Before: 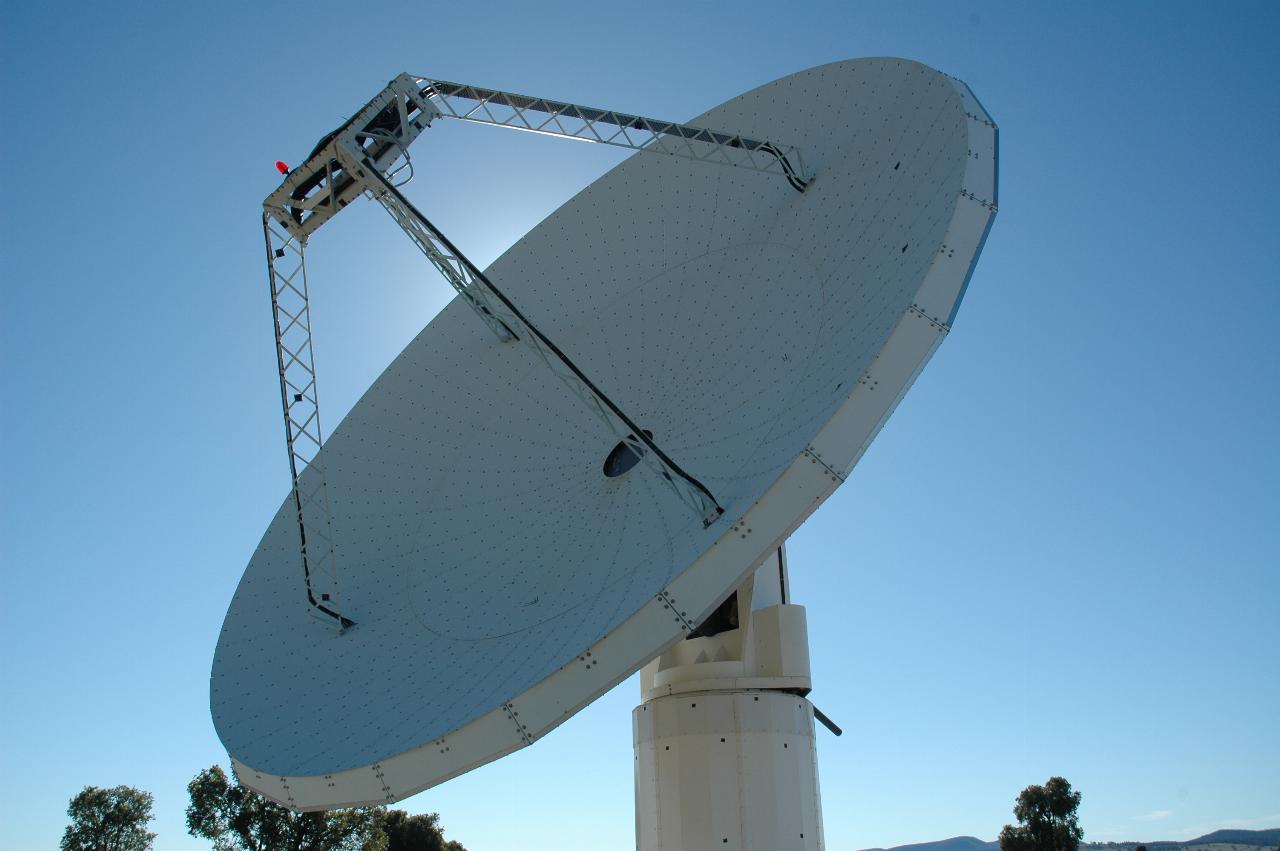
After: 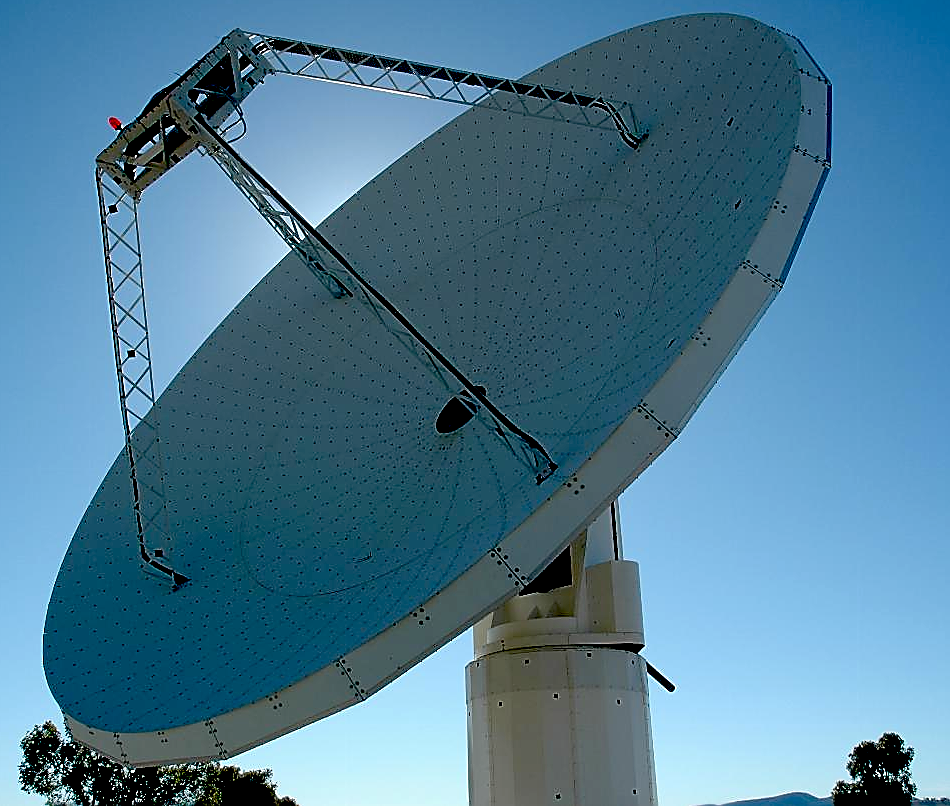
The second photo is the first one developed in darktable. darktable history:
crop and rotate: left 13.121%, top 5.284%, right 12.613%
sharpen: radius 1.384, amount 1.239, threshold 0.782
exposure: black level correction 0.056, compensate highlight preservation false
